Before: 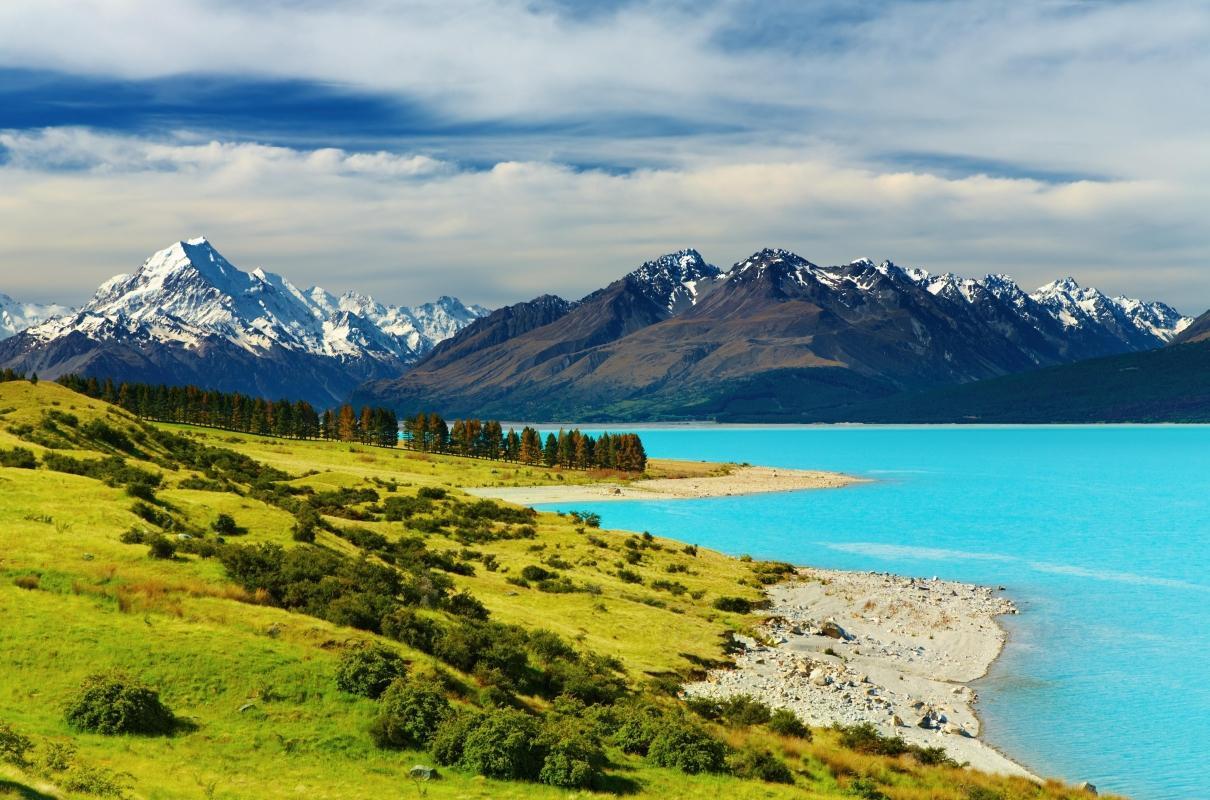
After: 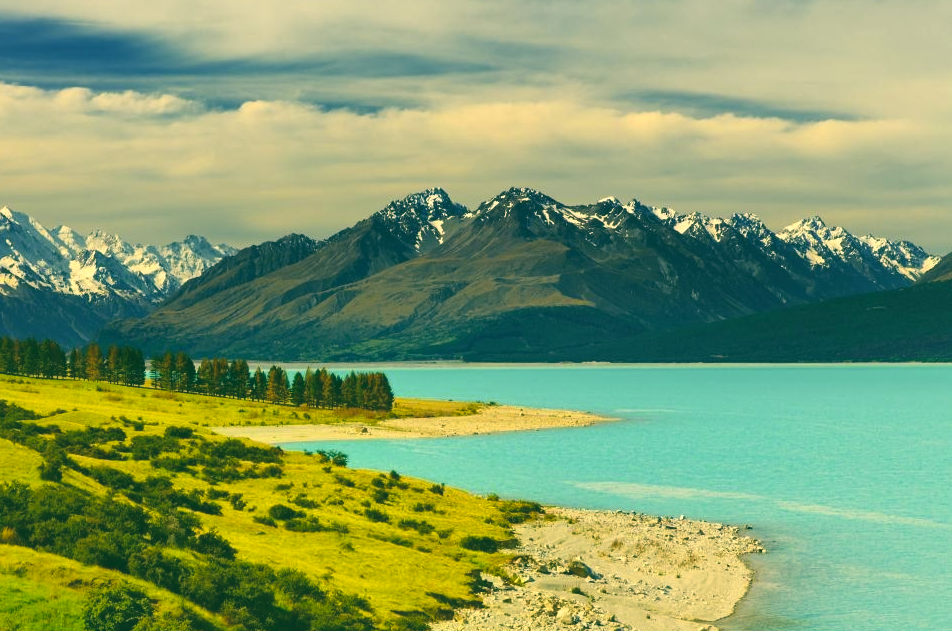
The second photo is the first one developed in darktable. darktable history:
exposure: black level correction -0.027, compensate highlight preservation false
local contrast: mode bilateral grid, contrast 19, coarseness 51, detail 119%, midtone range 0.2
crop and rotate: left 20.954%, top 7.715%, right 0.352%, bottom 13.307%
color correction: highlights a* 5.71, highlights b* 33.7, shadows a* -25.93, shadows b* 3.75
